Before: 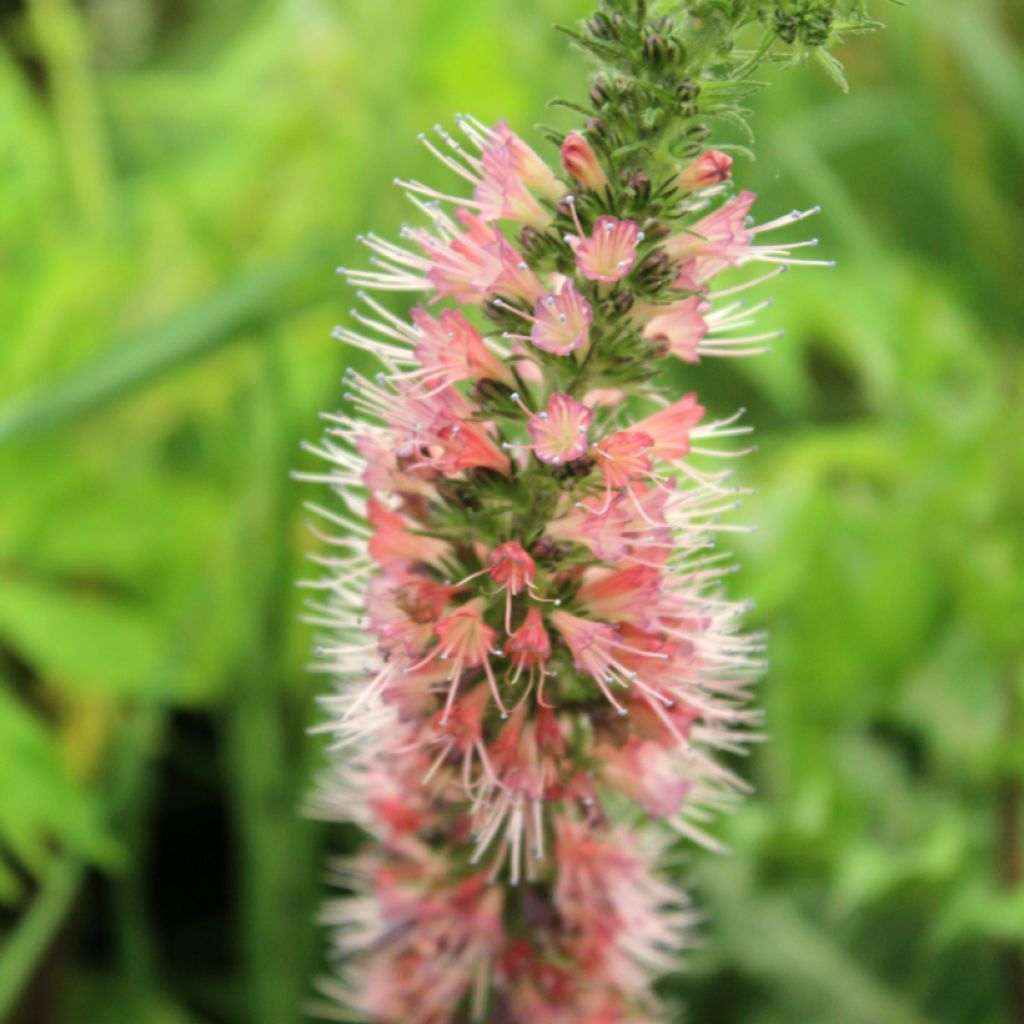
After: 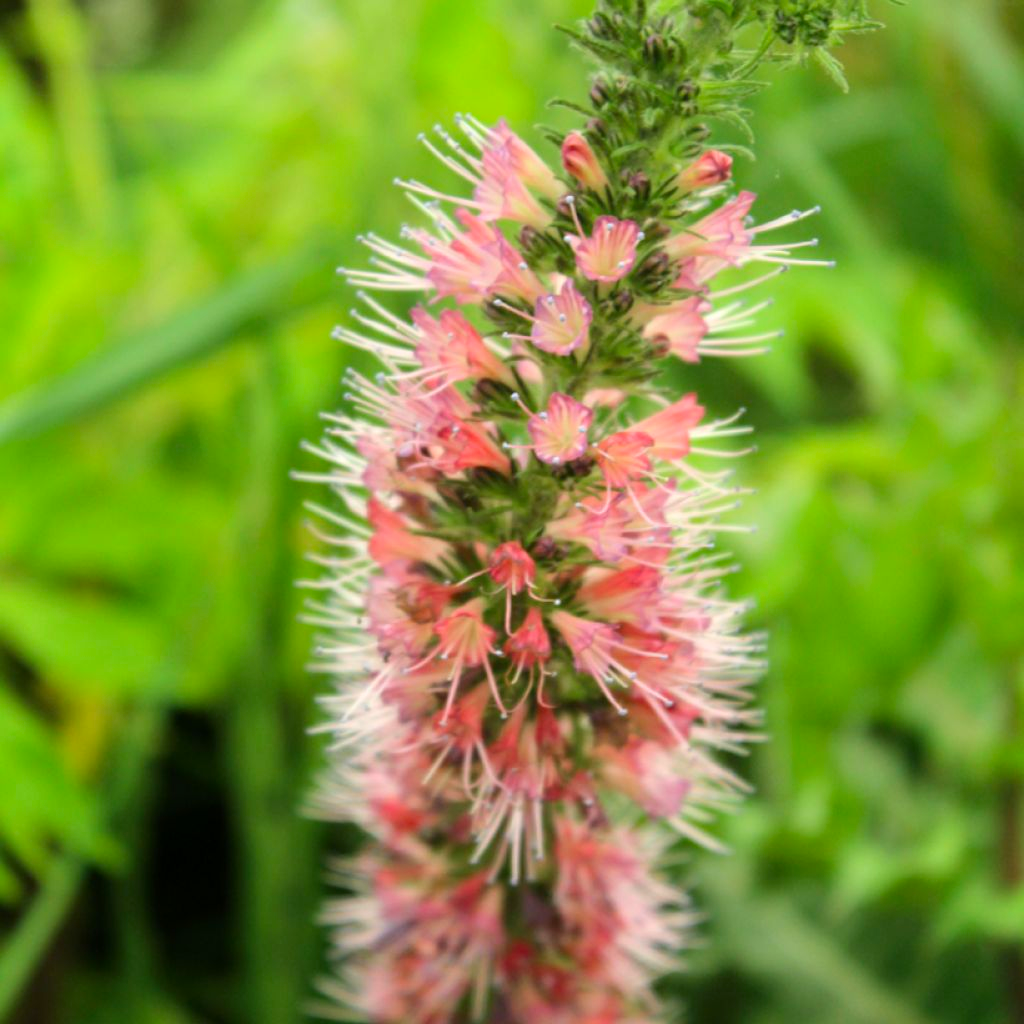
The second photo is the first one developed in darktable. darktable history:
contrast brightness saturation: contrast 0.079, saturation 0.202
